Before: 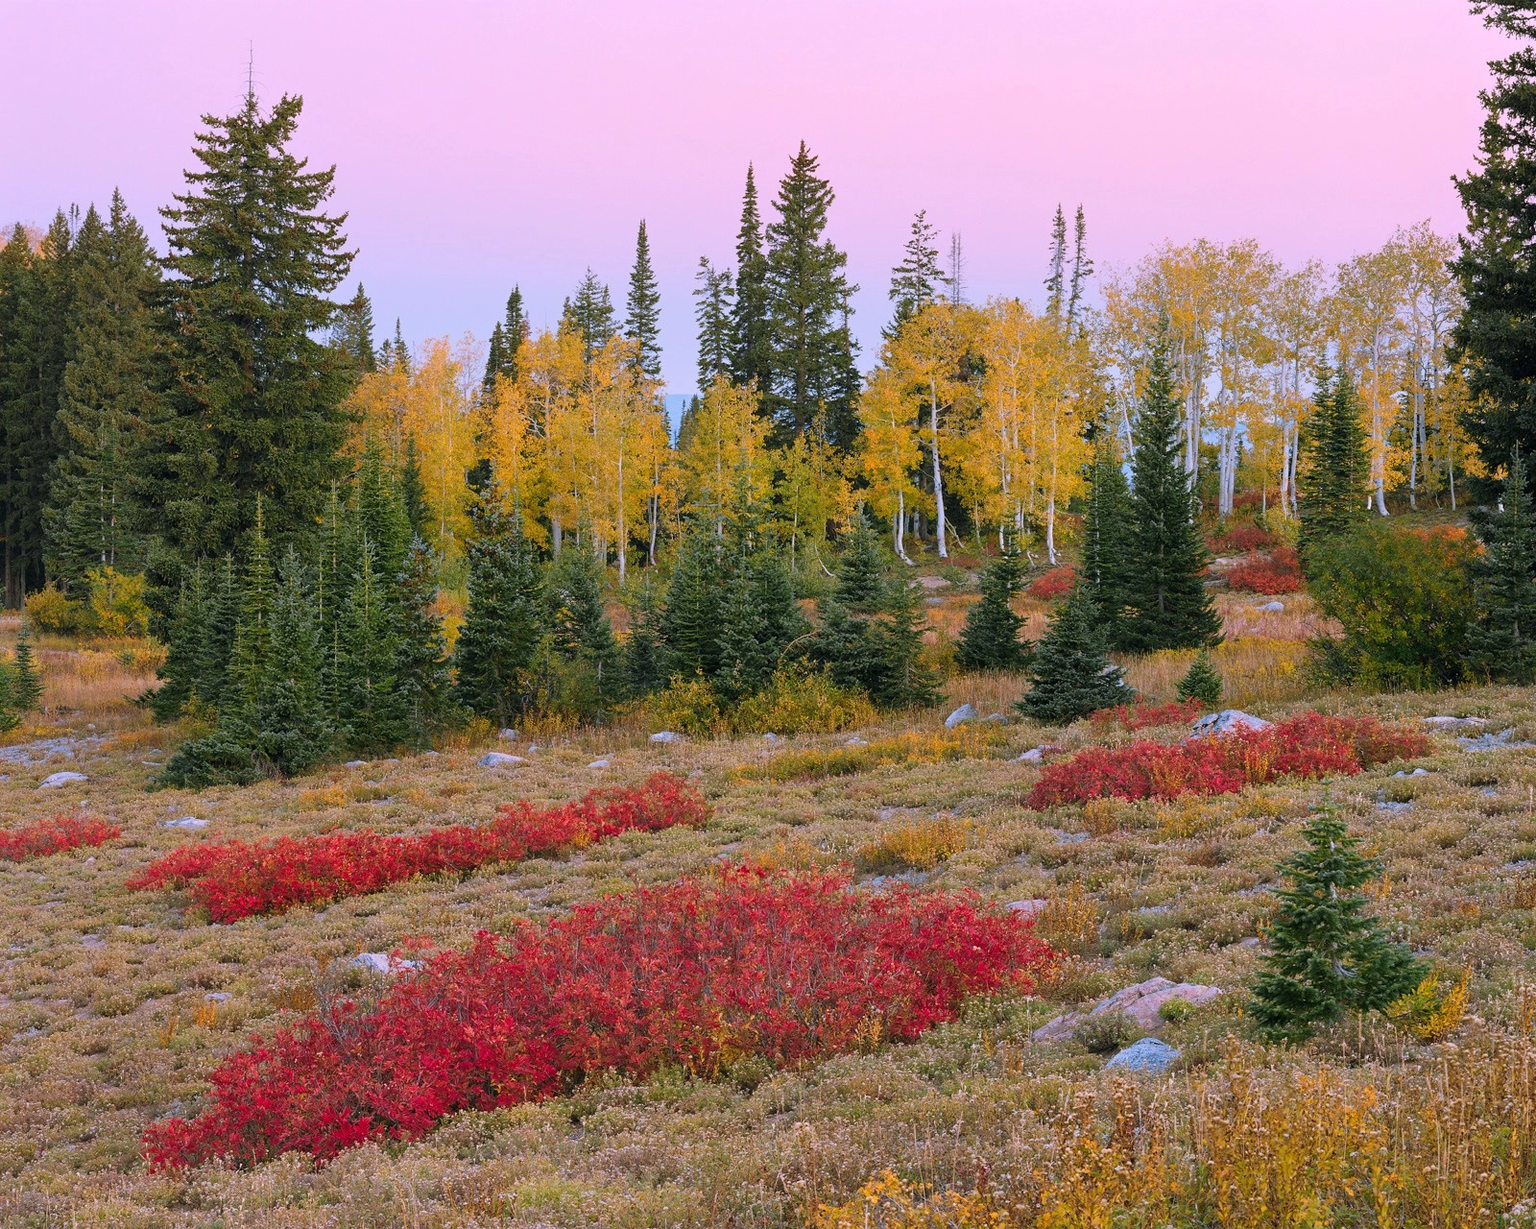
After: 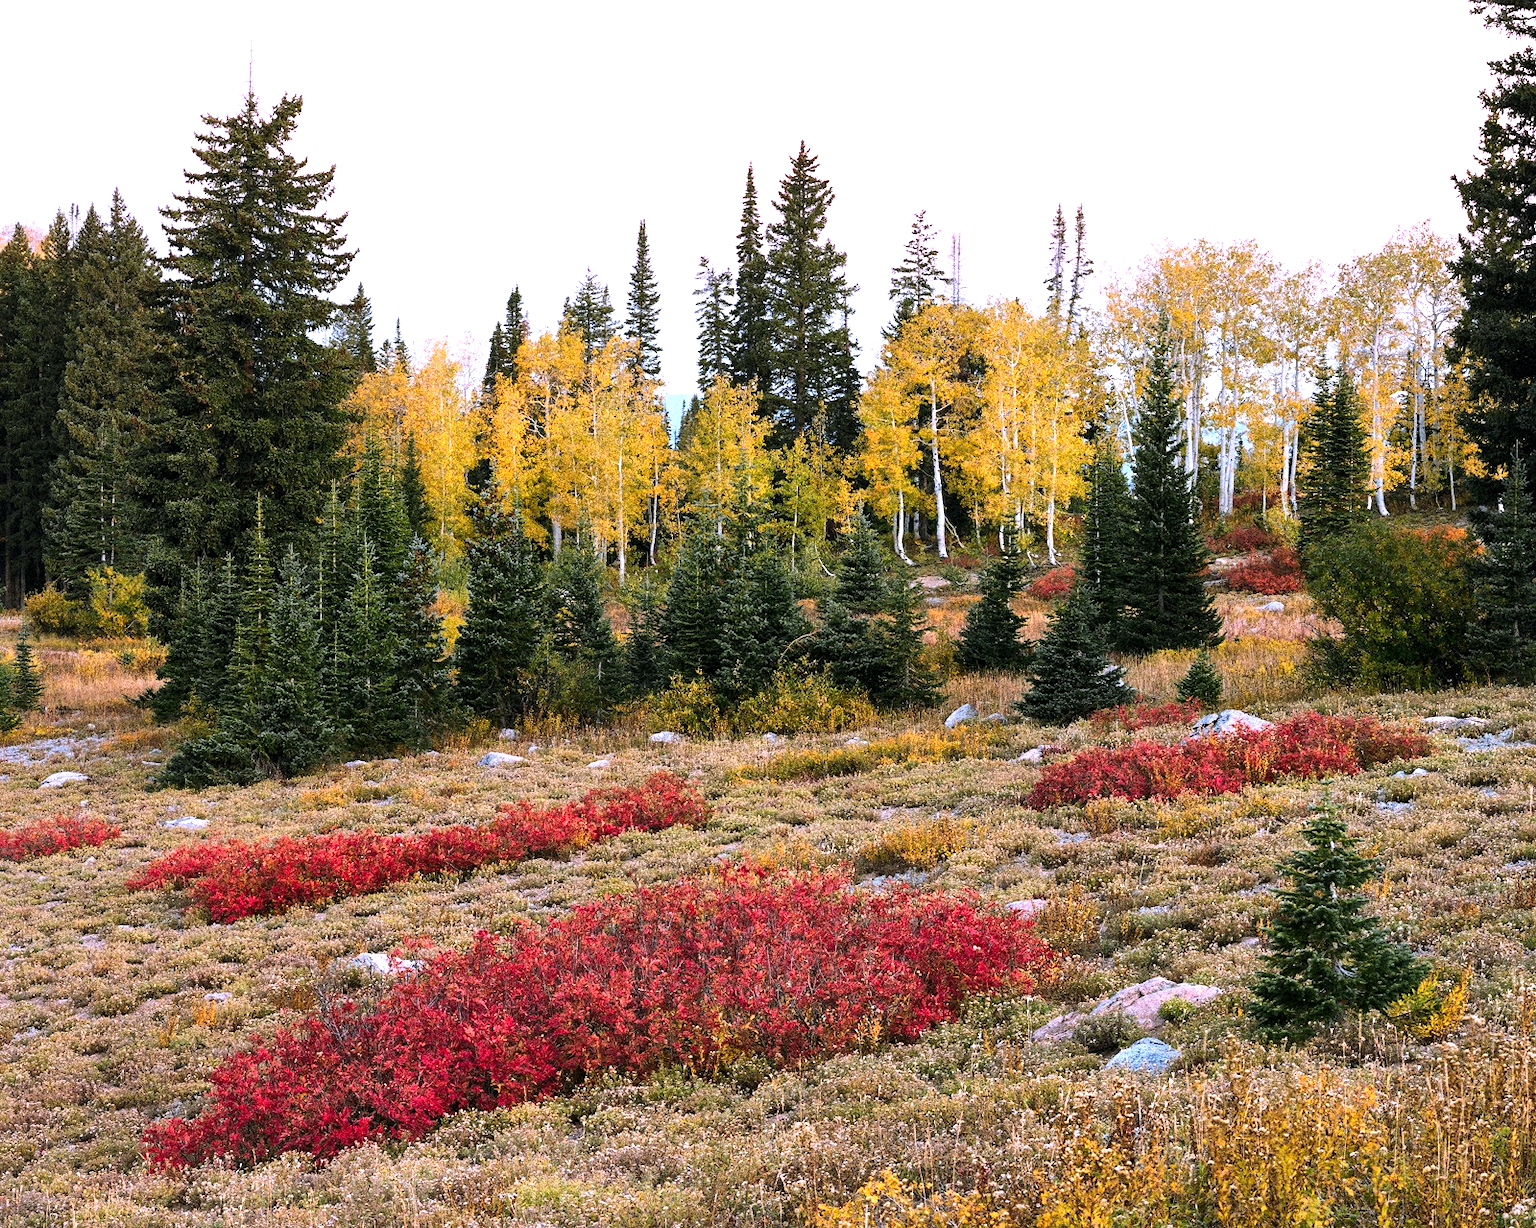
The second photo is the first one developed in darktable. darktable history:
grain: coarseness 14.49 ISO, strength 48.04%, mid-tones bias 35%
tone equalizer: -8 EV -1.08 EV, -7 EV -1.01 EV, -6 EV -0.867 EV, -5 EV -0.578 EV, -3 EV 0.578 EV, -2 EV 0.867 EV, -1 EV 1.01 EV, +0 EV 1.08 EV, edges refinement/feathering 500, mask exposure compensation -1.57 EV, preserve details no
local contrast: mode bilateral grid, contrast 20, coarseness 50, detail 120%, midtone range 0.2
